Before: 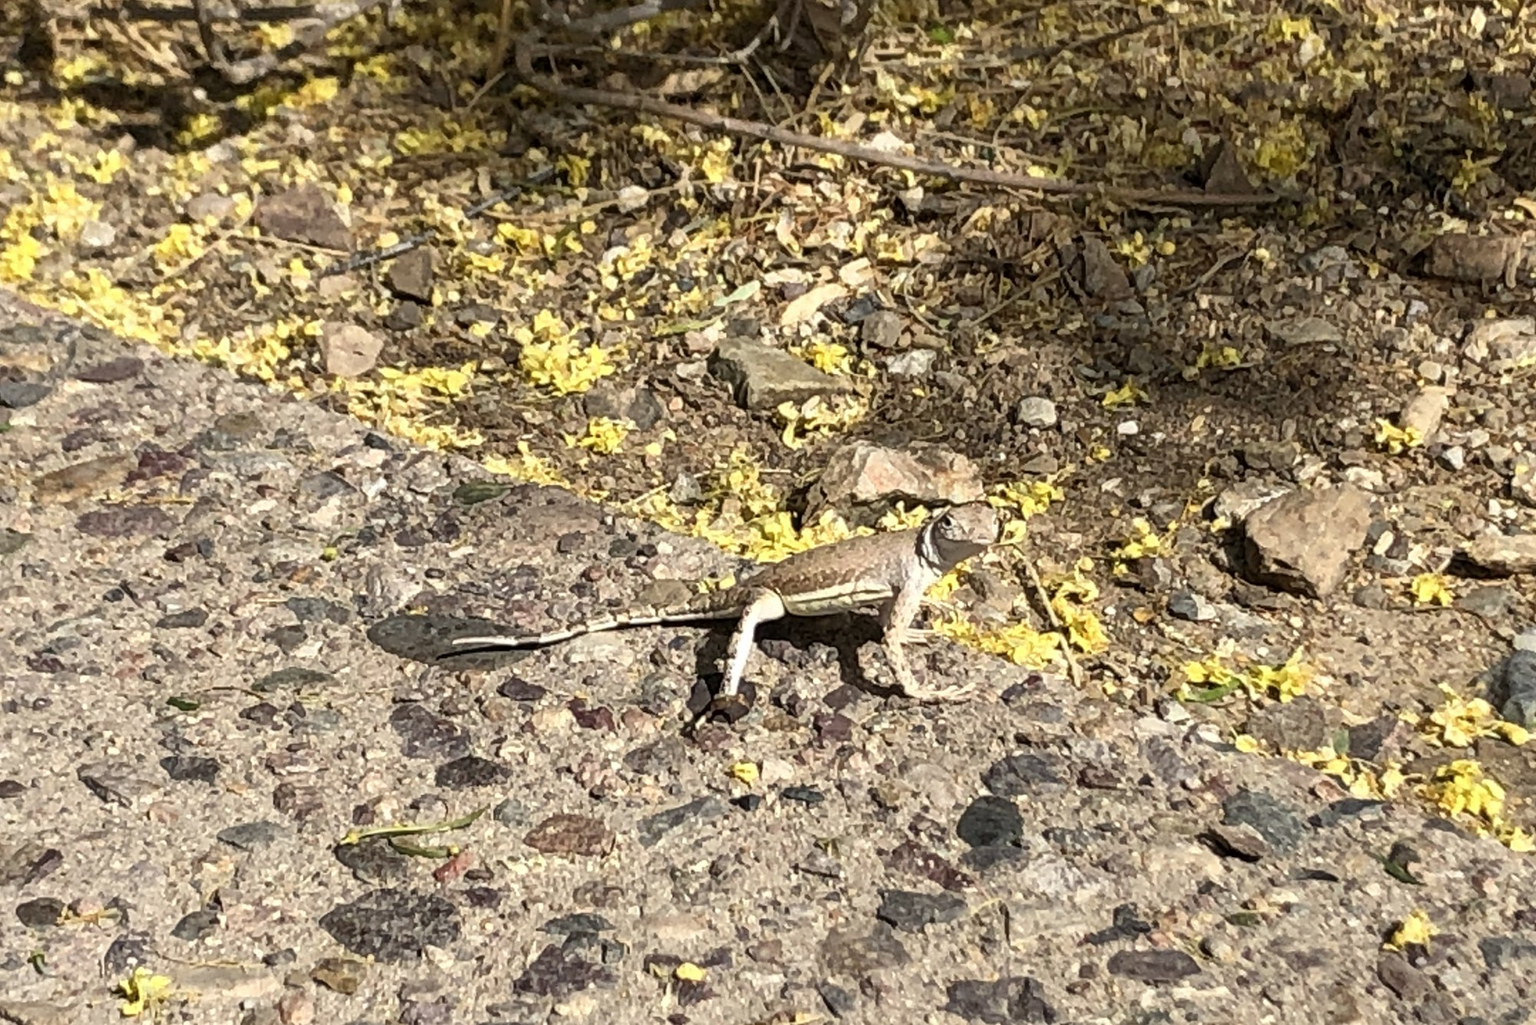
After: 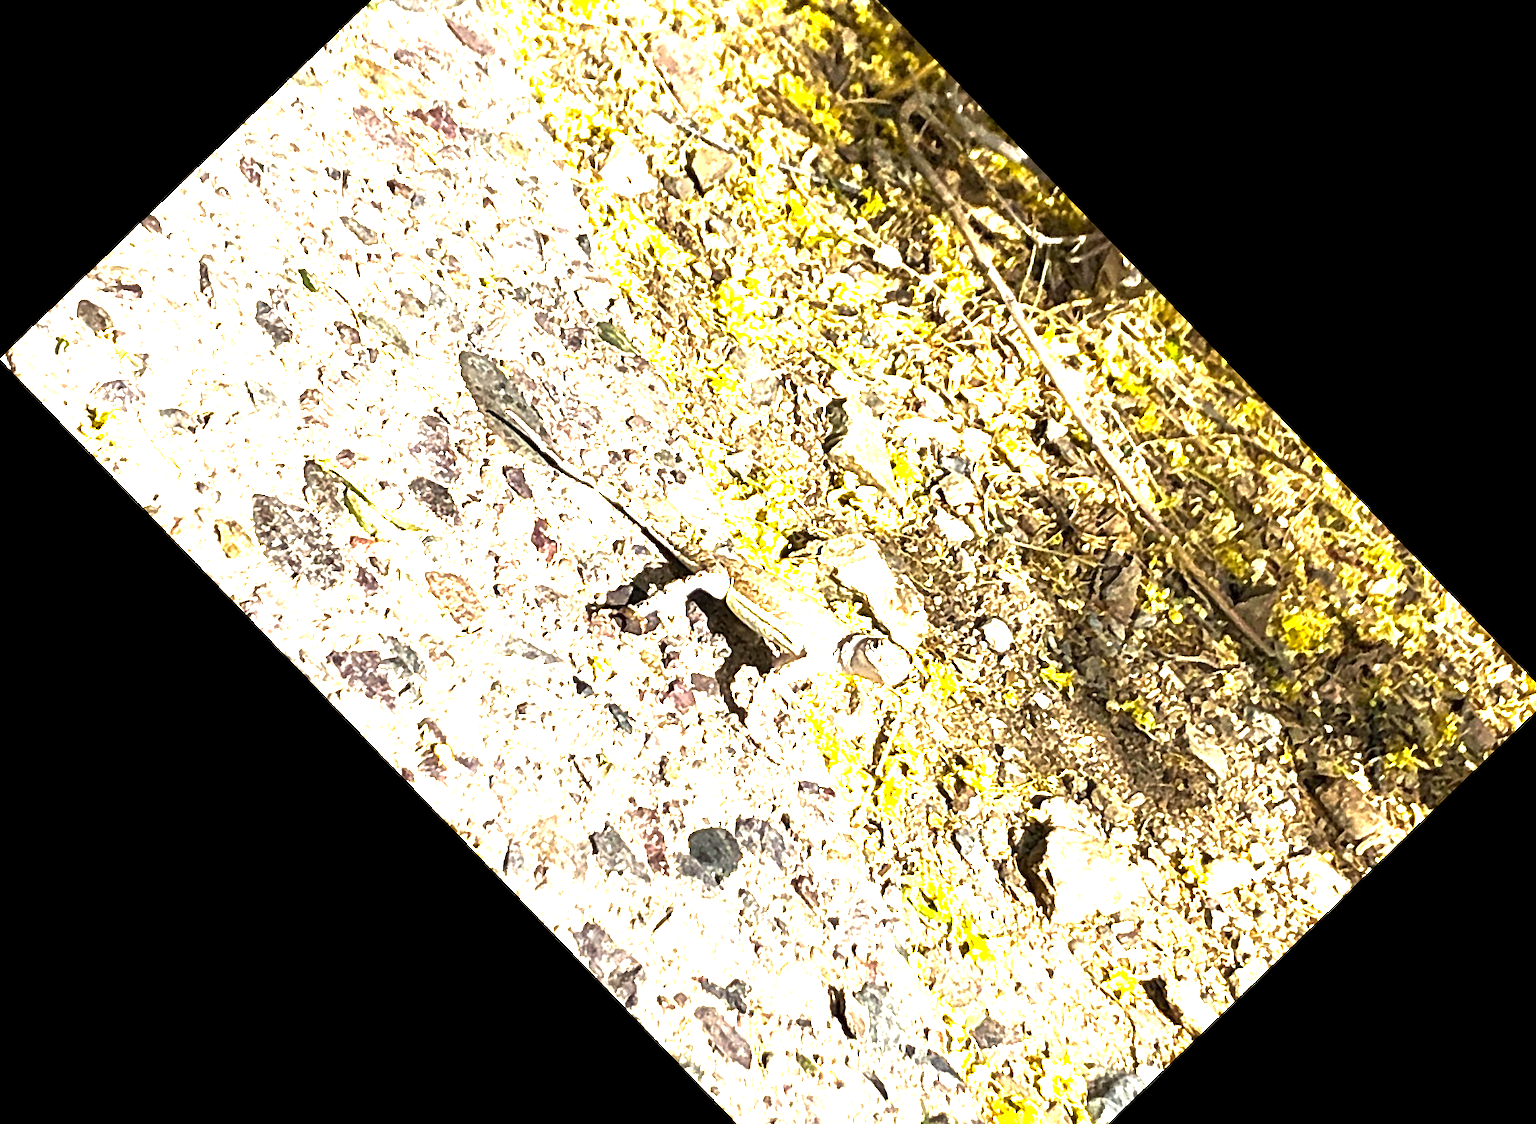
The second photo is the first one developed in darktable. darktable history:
color balance rgb: perceptual saturation grading › global saturation 0.372%, perceptual brilliance grading › global brilliance 34.176%, perceptual brilliance grading › highlights 50.139%, perceptual brilliance grading › mid-tones 59.649%, perceptual brilliance grading › shadows 34.25%, global vibrance 20%
crop and rotate: angle -46.05°, top 16.171%, right 0.837%, bottom 11.758%
exposure: compensate highlight preservation false
